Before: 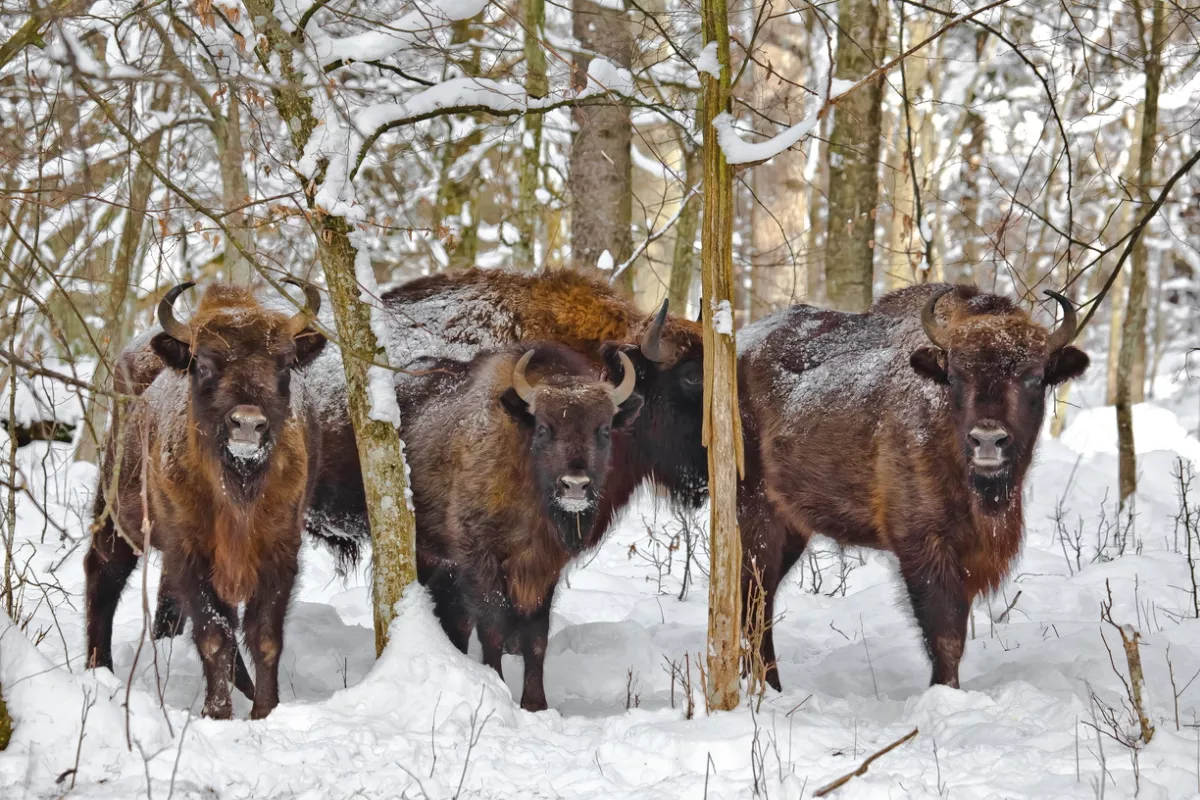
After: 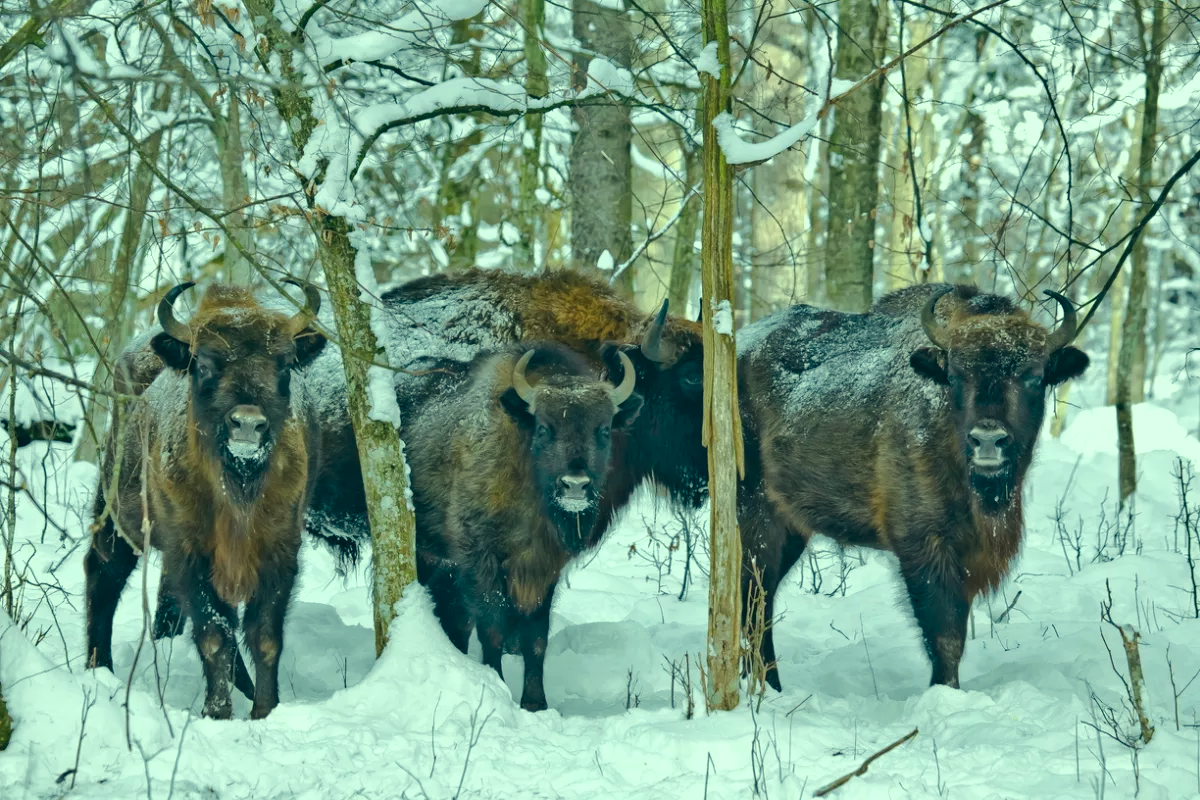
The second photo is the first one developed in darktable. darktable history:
color correction: highlights a* -20.1, highlights b* 9.8, shadows a* -20.72, shadows b* -11.22
